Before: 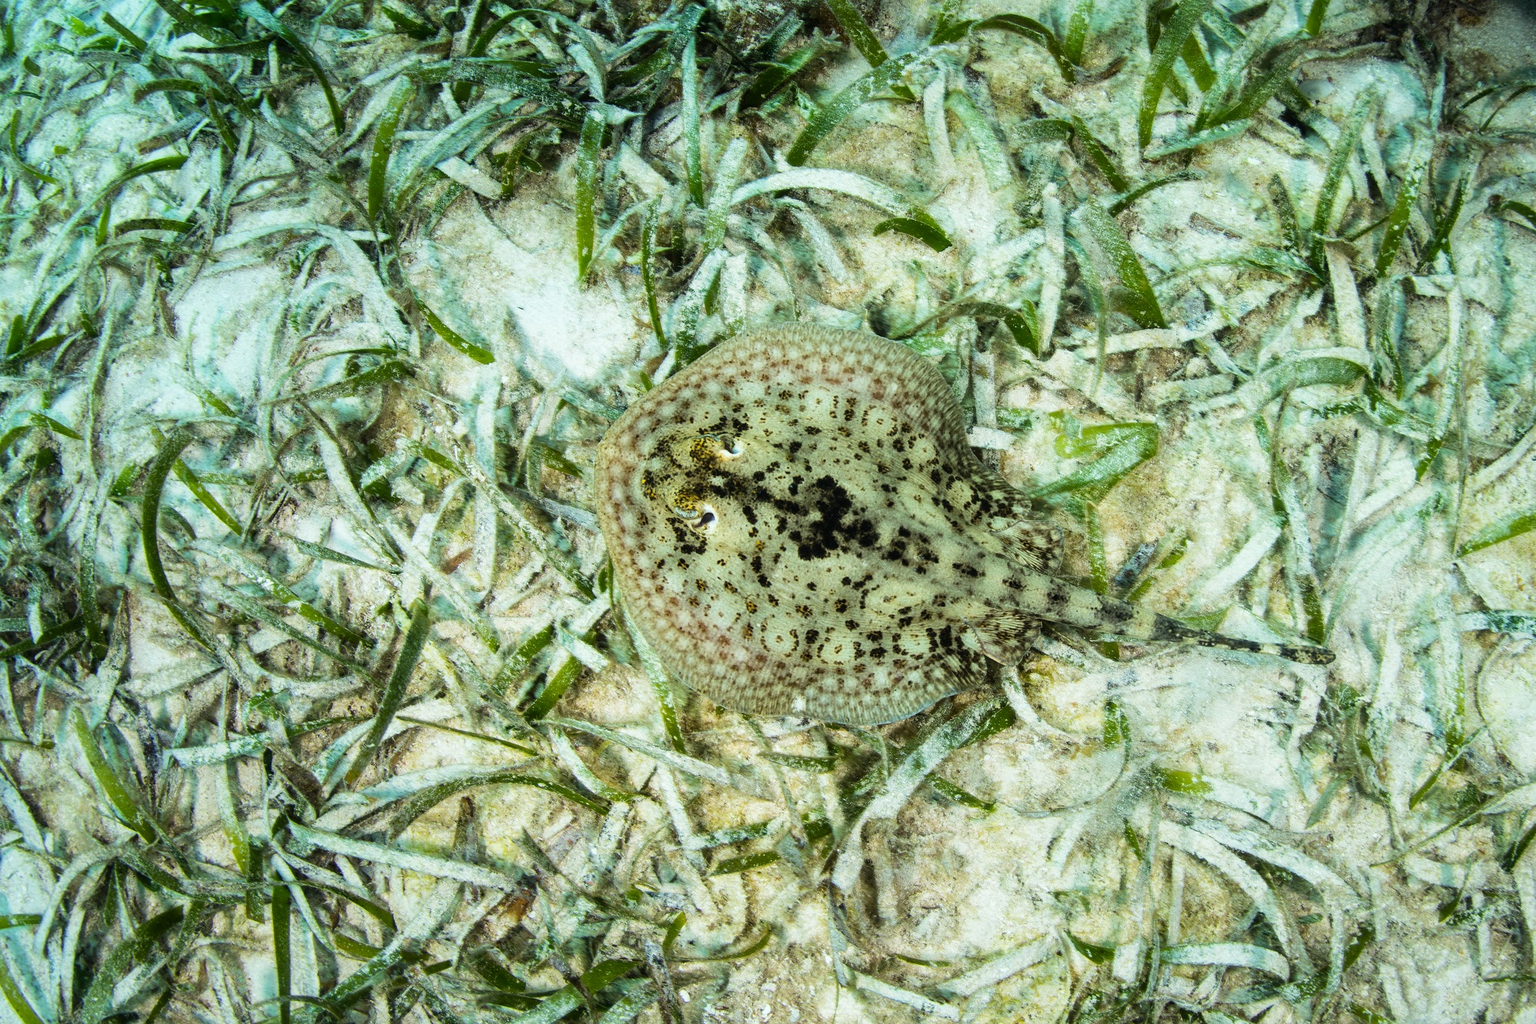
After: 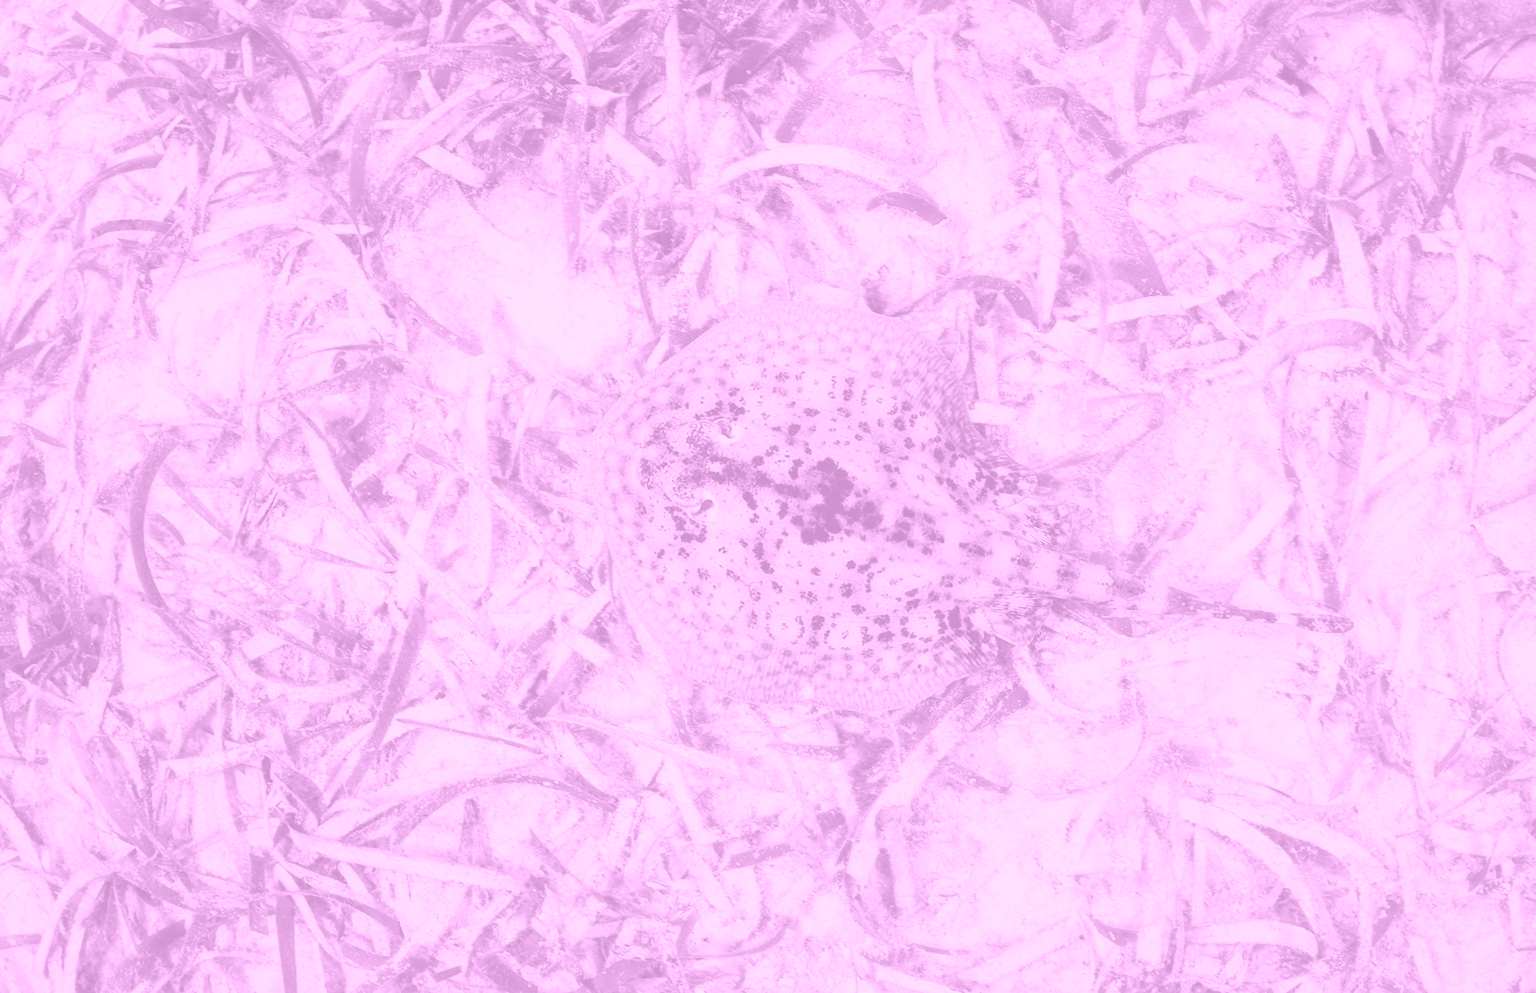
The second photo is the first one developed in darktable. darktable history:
contrast brightness saturation: contrast 0.04, saturation 0.16
colorize: hue 331.2°, saturation 69%, source mix 30.28%, lightness 69.02%, version 1
rotate and perspective: rotation -2°, crop left 0.022, crop right 0.978, crop top 0.049, crop bottom 0.951
